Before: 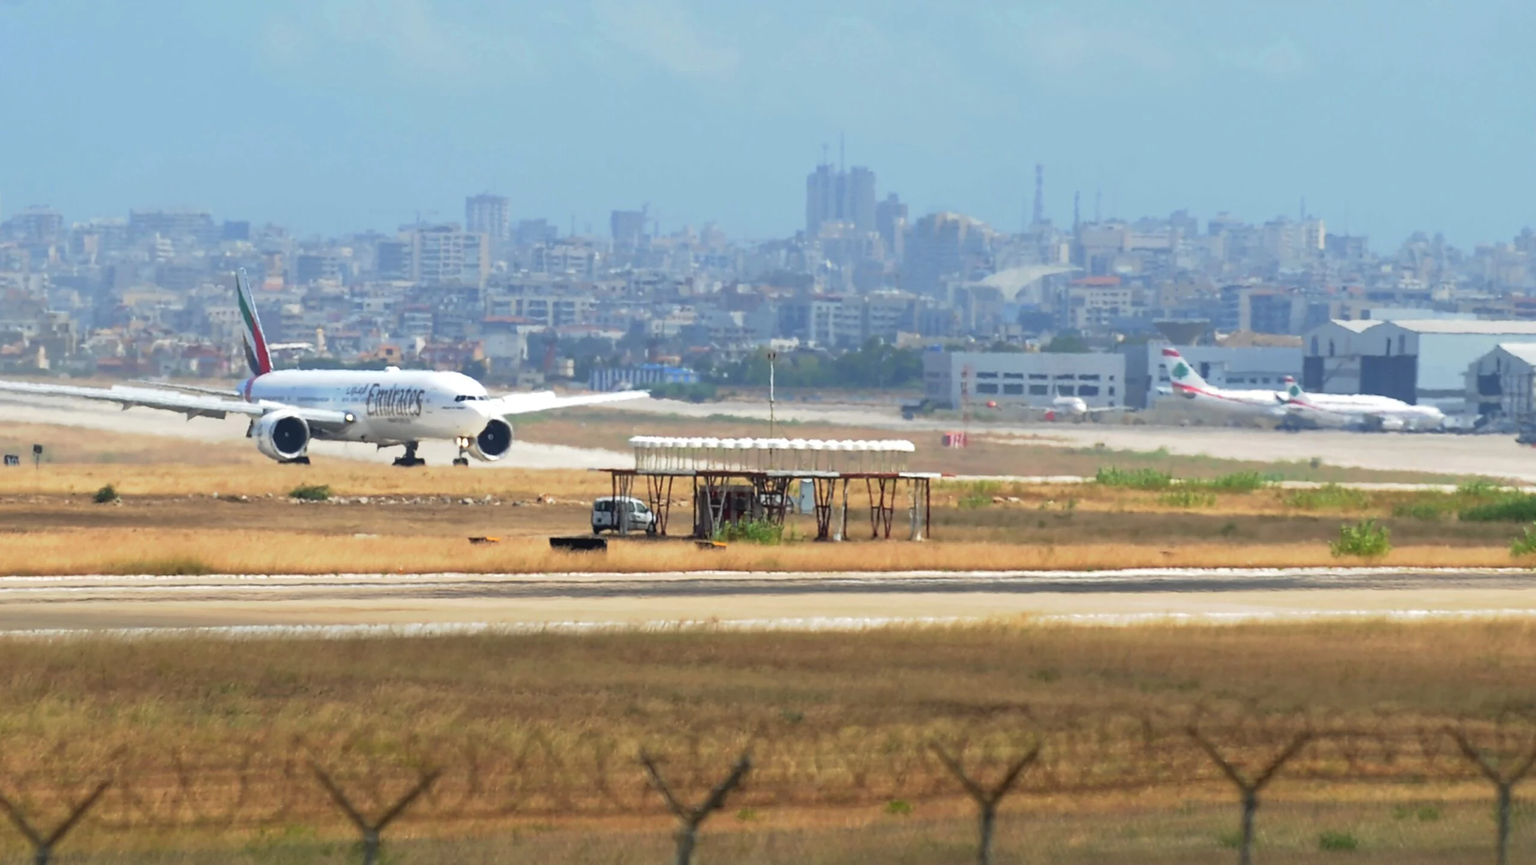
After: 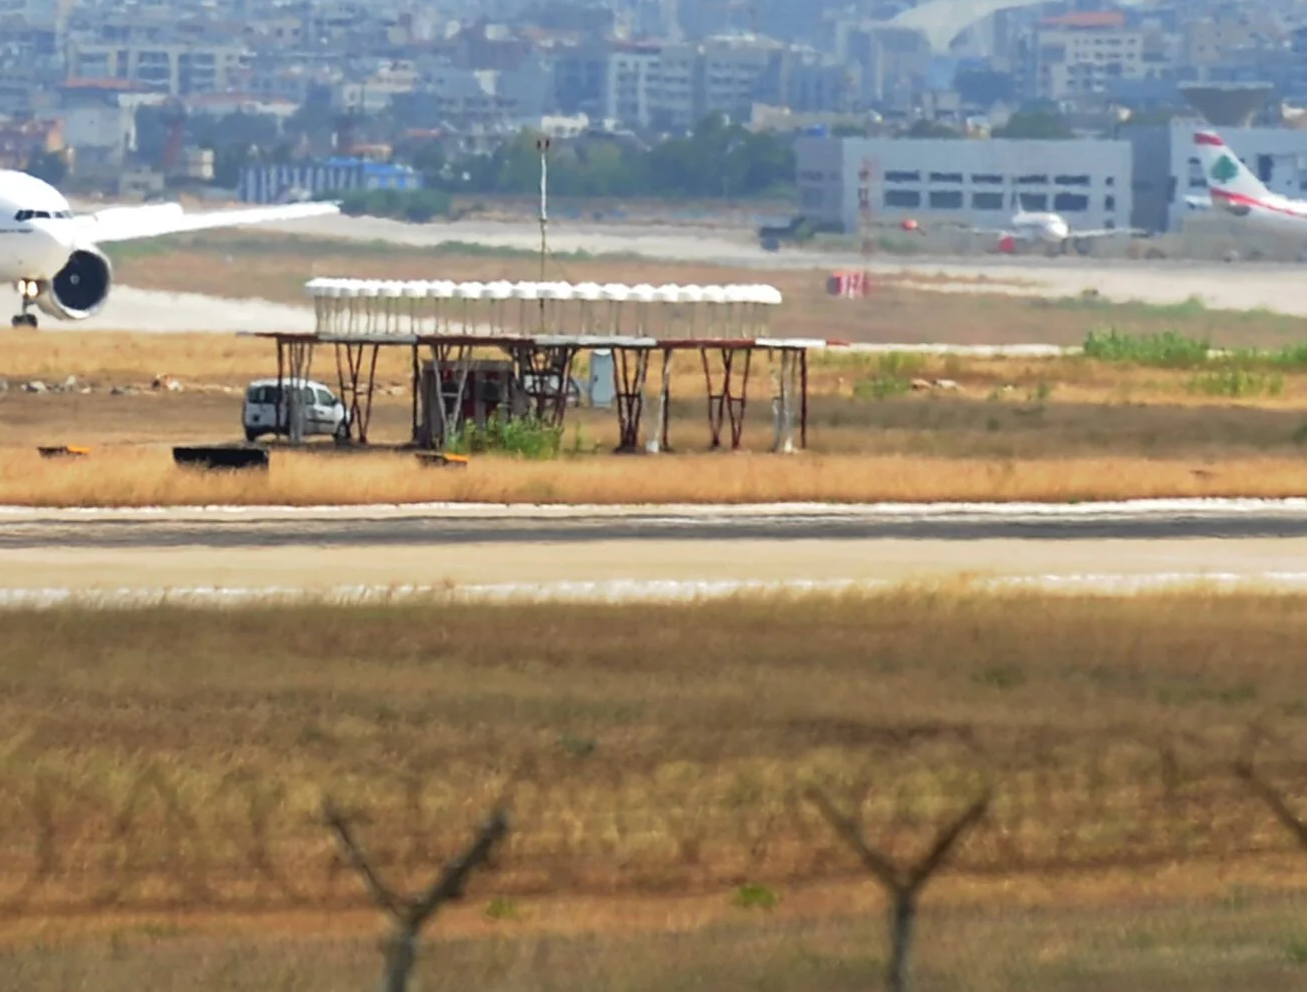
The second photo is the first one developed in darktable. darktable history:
crop and rotate: left 29.047%, top 31.14%, right 19.864%
